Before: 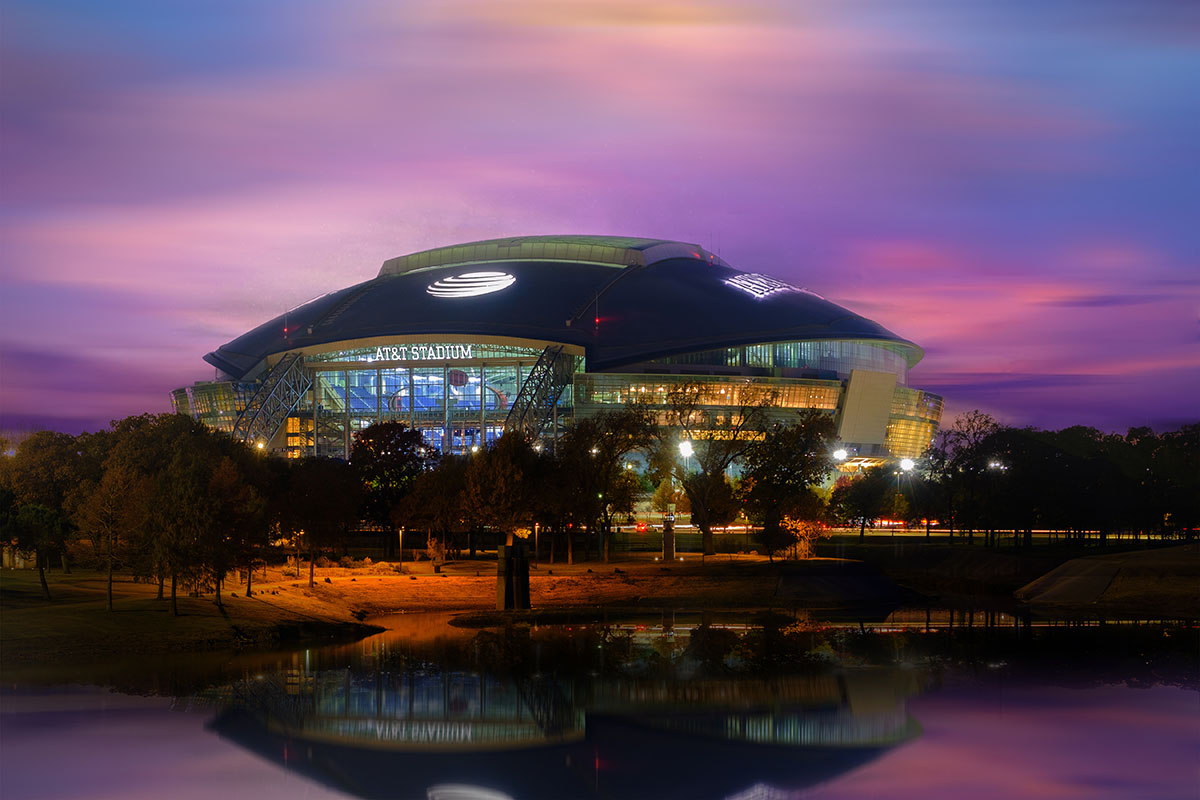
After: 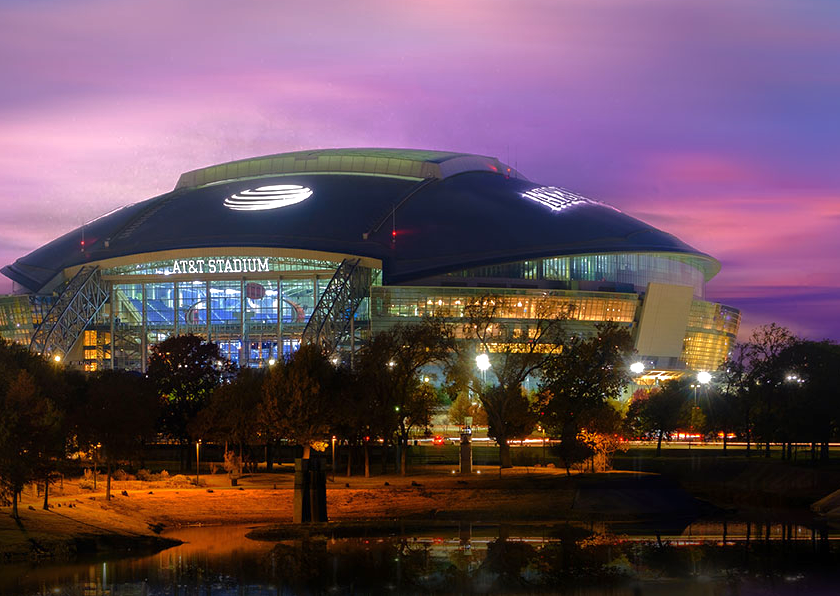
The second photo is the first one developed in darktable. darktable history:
exposure: exposure 0.372 EV, compensate highlight preservation false
crop and rotate: left 16.983%, top 10.962%, right 12.994%, bottom 14.482%
tone equalizer: -8 EV -0.001 EV, -7 EV 0.003 EV, -6 EV -0.005 EV, -5 EV -0.004 EV, -4 EV -0.088 EV, -3 EV -0.196 EV, -2 EV -0.258 EV, -1 EV 0.095 EV, +0 EV 0.307 EV, edges refinement/feathering 500, mask exposure compensation -1.57 EV, preserve details no
